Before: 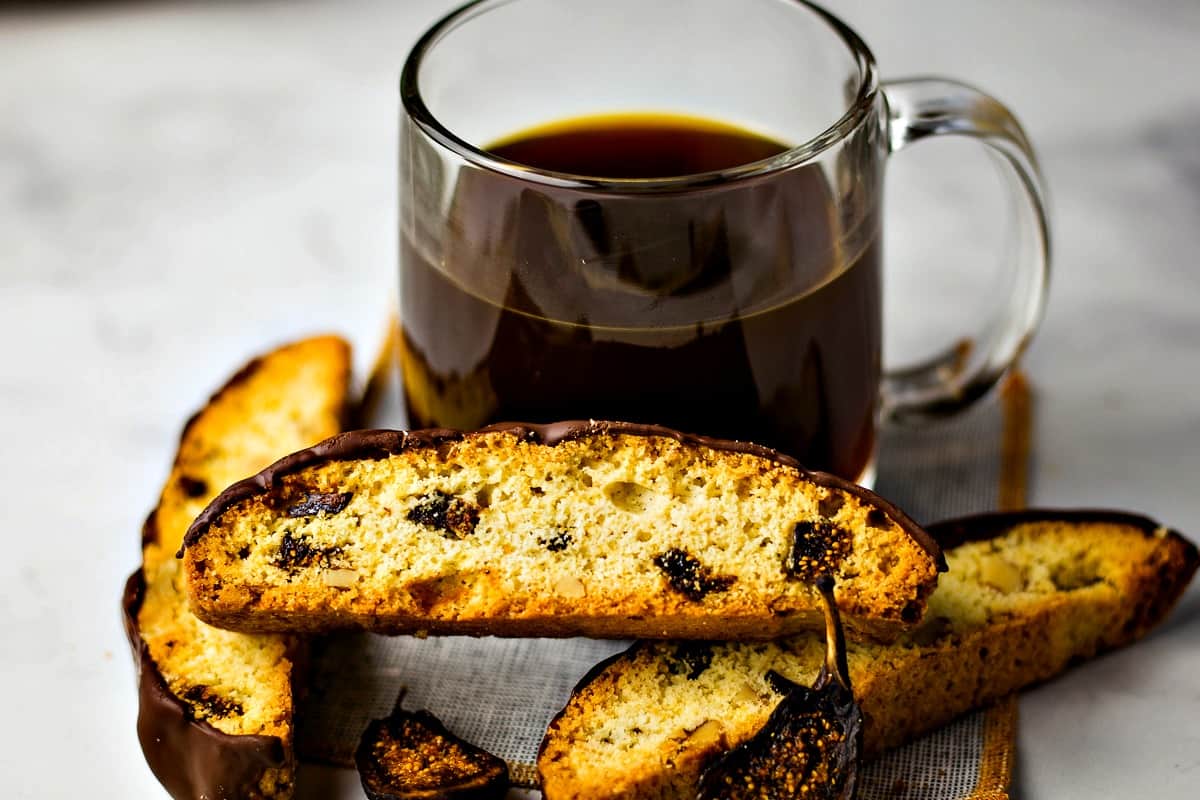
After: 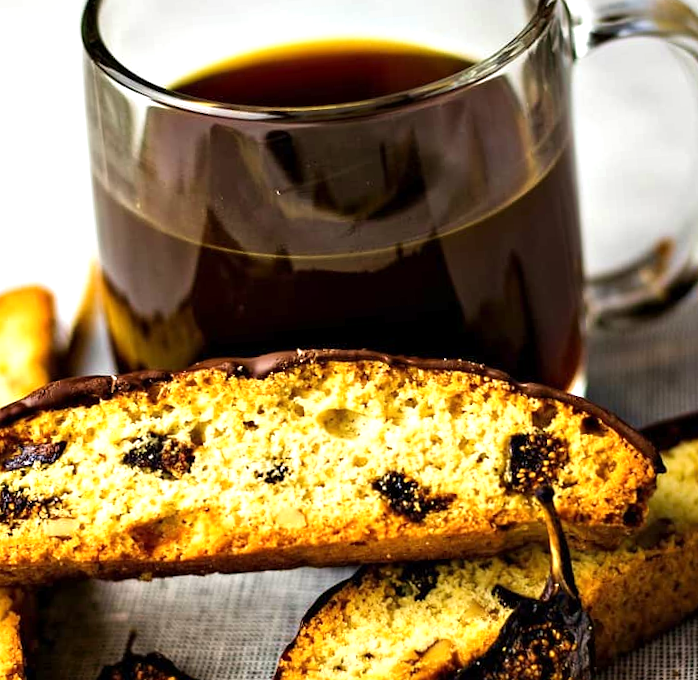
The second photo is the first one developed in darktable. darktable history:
velvia: on, module defaults
exposure: exposure 0.559 EV, compensate highlight preservation false
rotate and perspective: rotation -4.57°, crop left 0.054, crop right 0.944, crop top 0.087, crop bottom 0.914
crop and rotate: left 22.918%, top 5.629%, right 14.711%, bottom 2.247%
